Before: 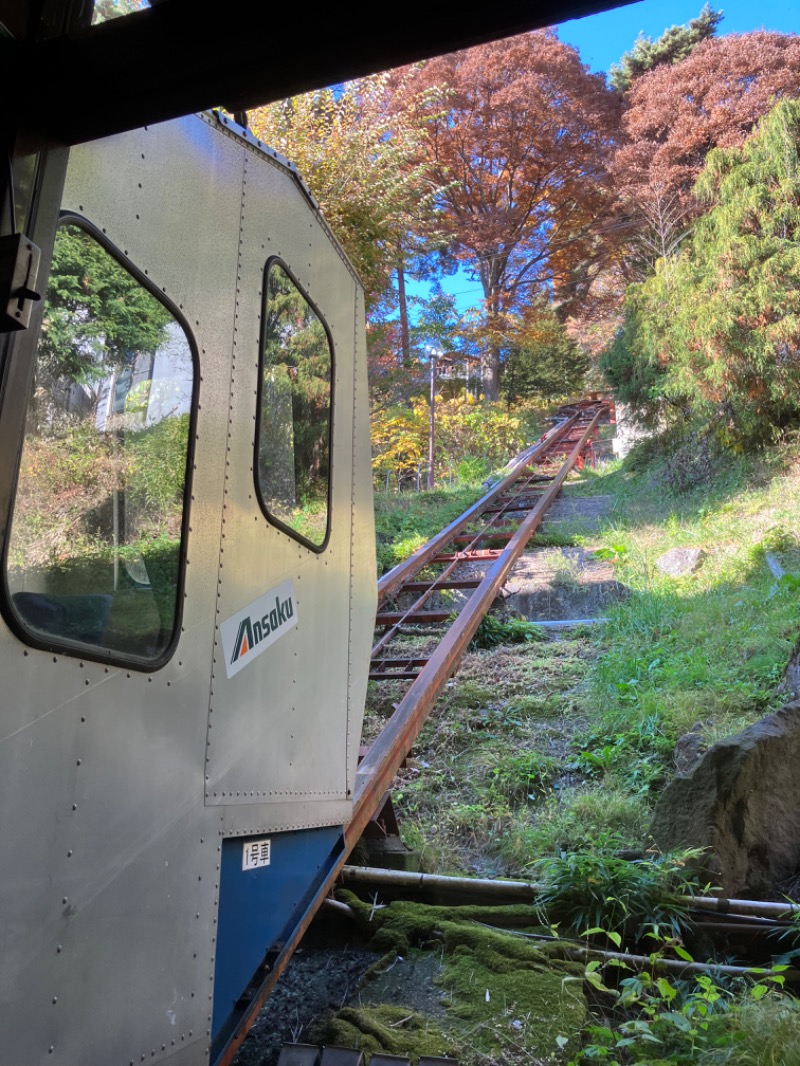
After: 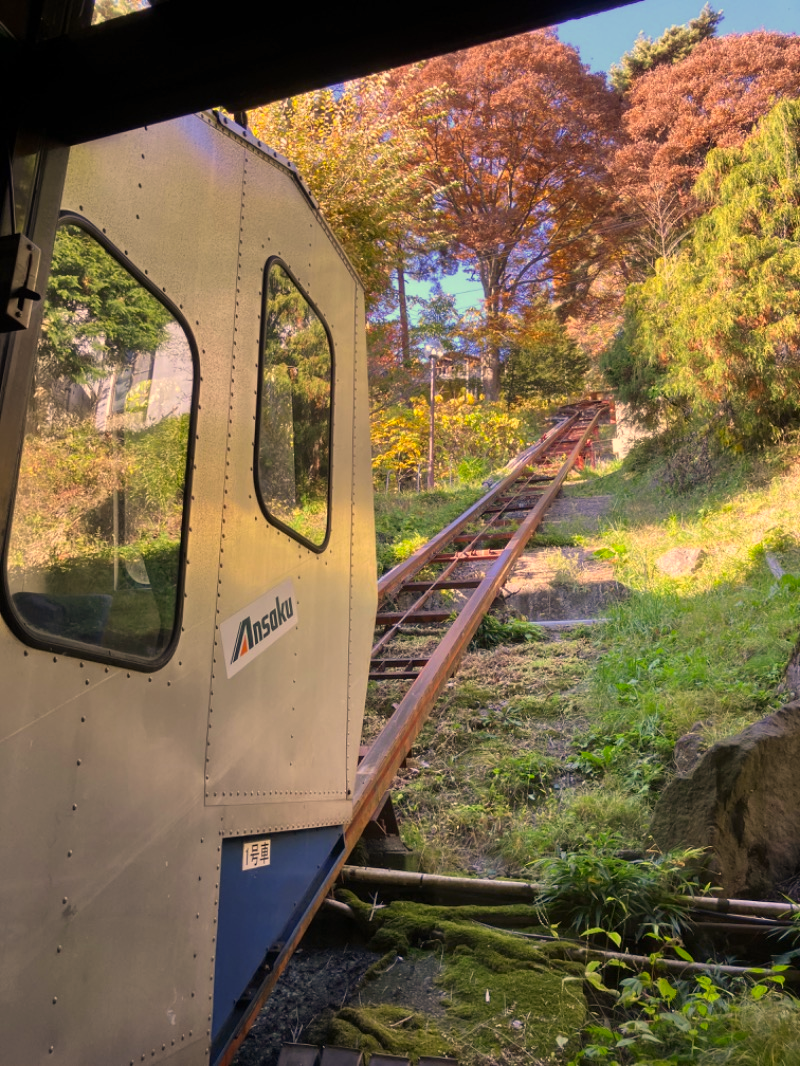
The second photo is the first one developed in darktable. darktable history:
color correction: highlights a* 14.88, highlights b* 31.45
